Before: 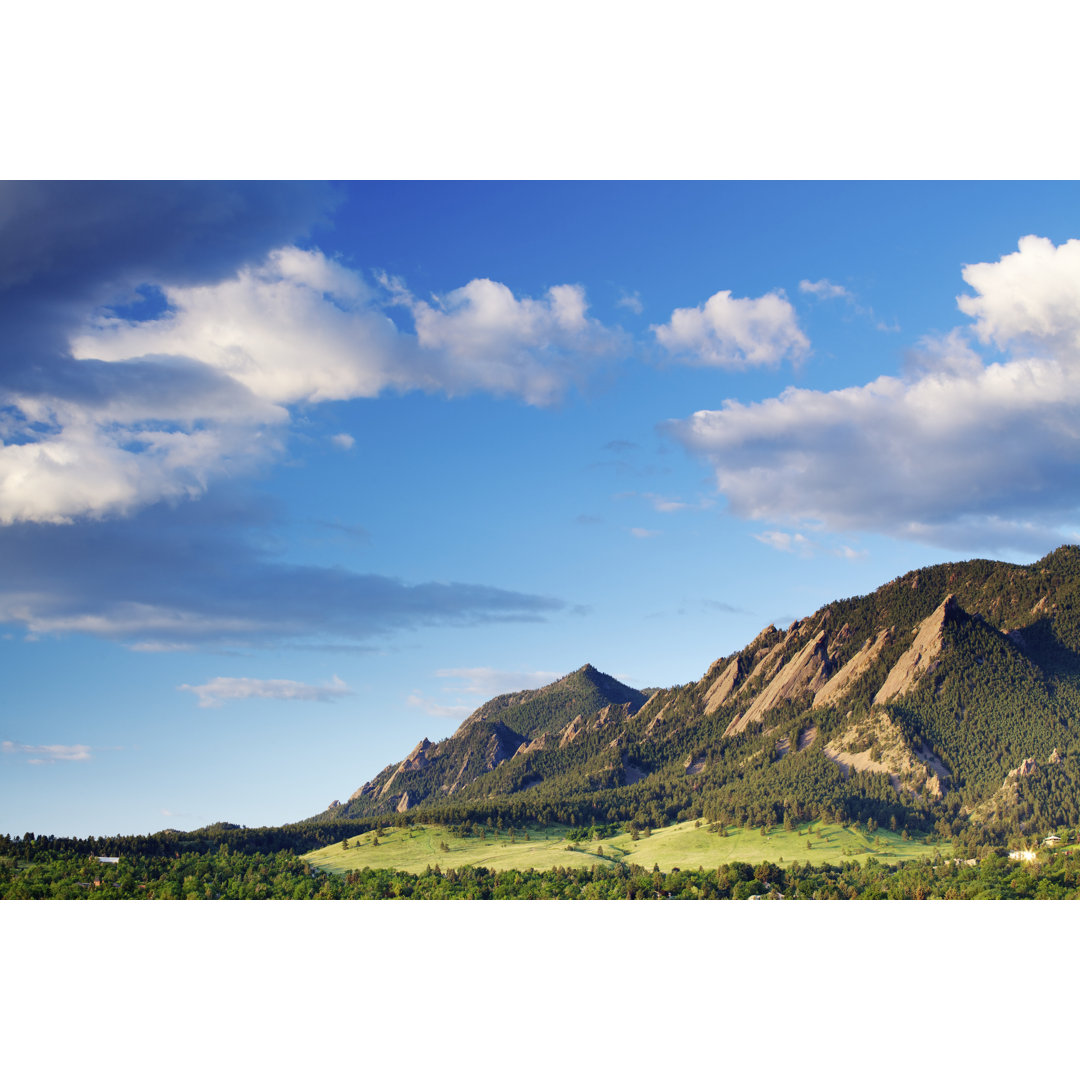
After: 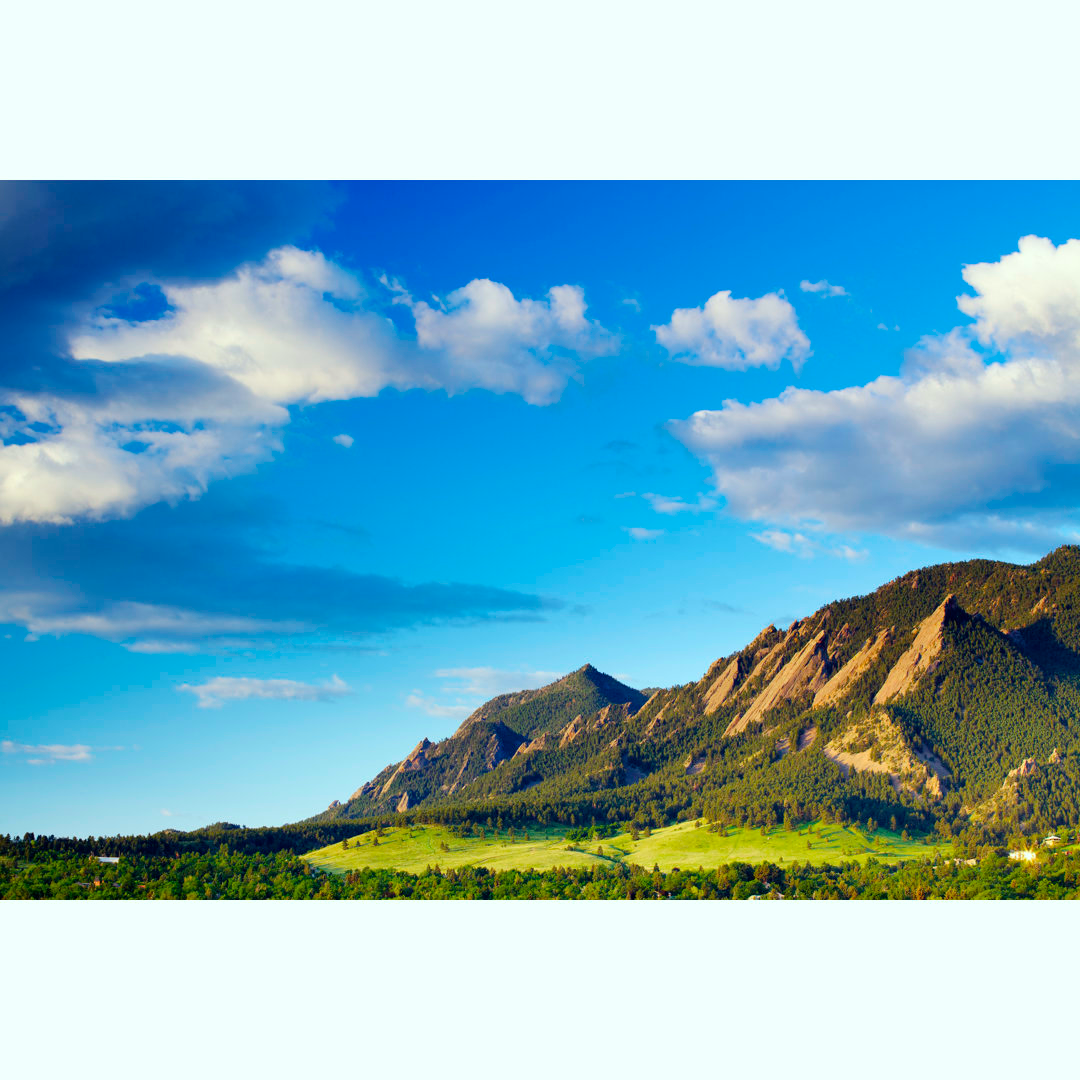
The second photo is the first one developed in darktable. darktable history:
color correction: highlights a* -6.69, highlights b* 0.49
color balance rgb: perceptual saturation grading › global saturation 25%, global vibrance 20%
